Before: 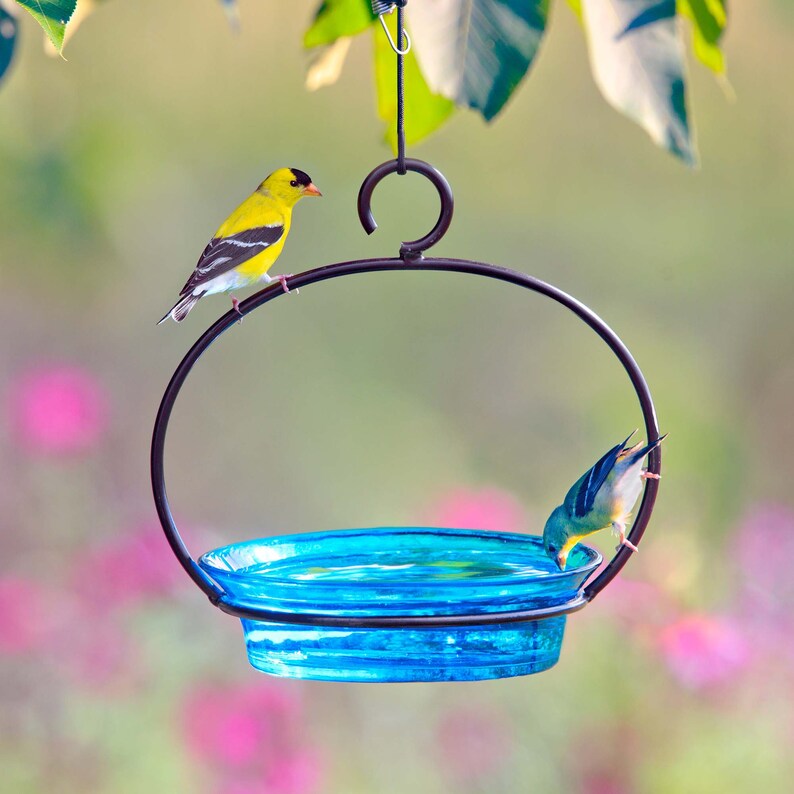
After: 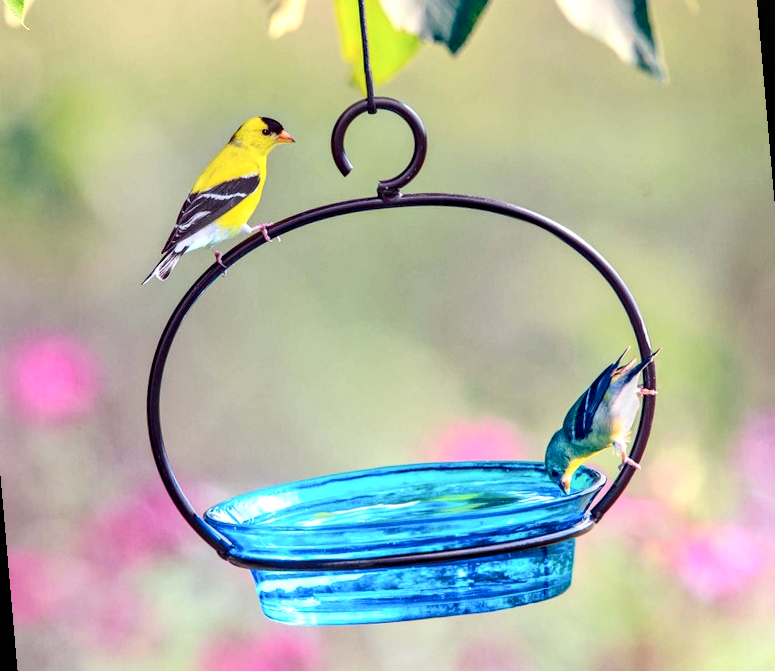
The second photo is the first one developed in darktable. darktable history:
rotate and perspective: rotation -5°, crop left 0.05, crop right 0.952, crop top 0.11, crop bottom 0.89
contrast brightness saturation: contrast 0.24, brightness 0.09
local contrast: detail 150%
